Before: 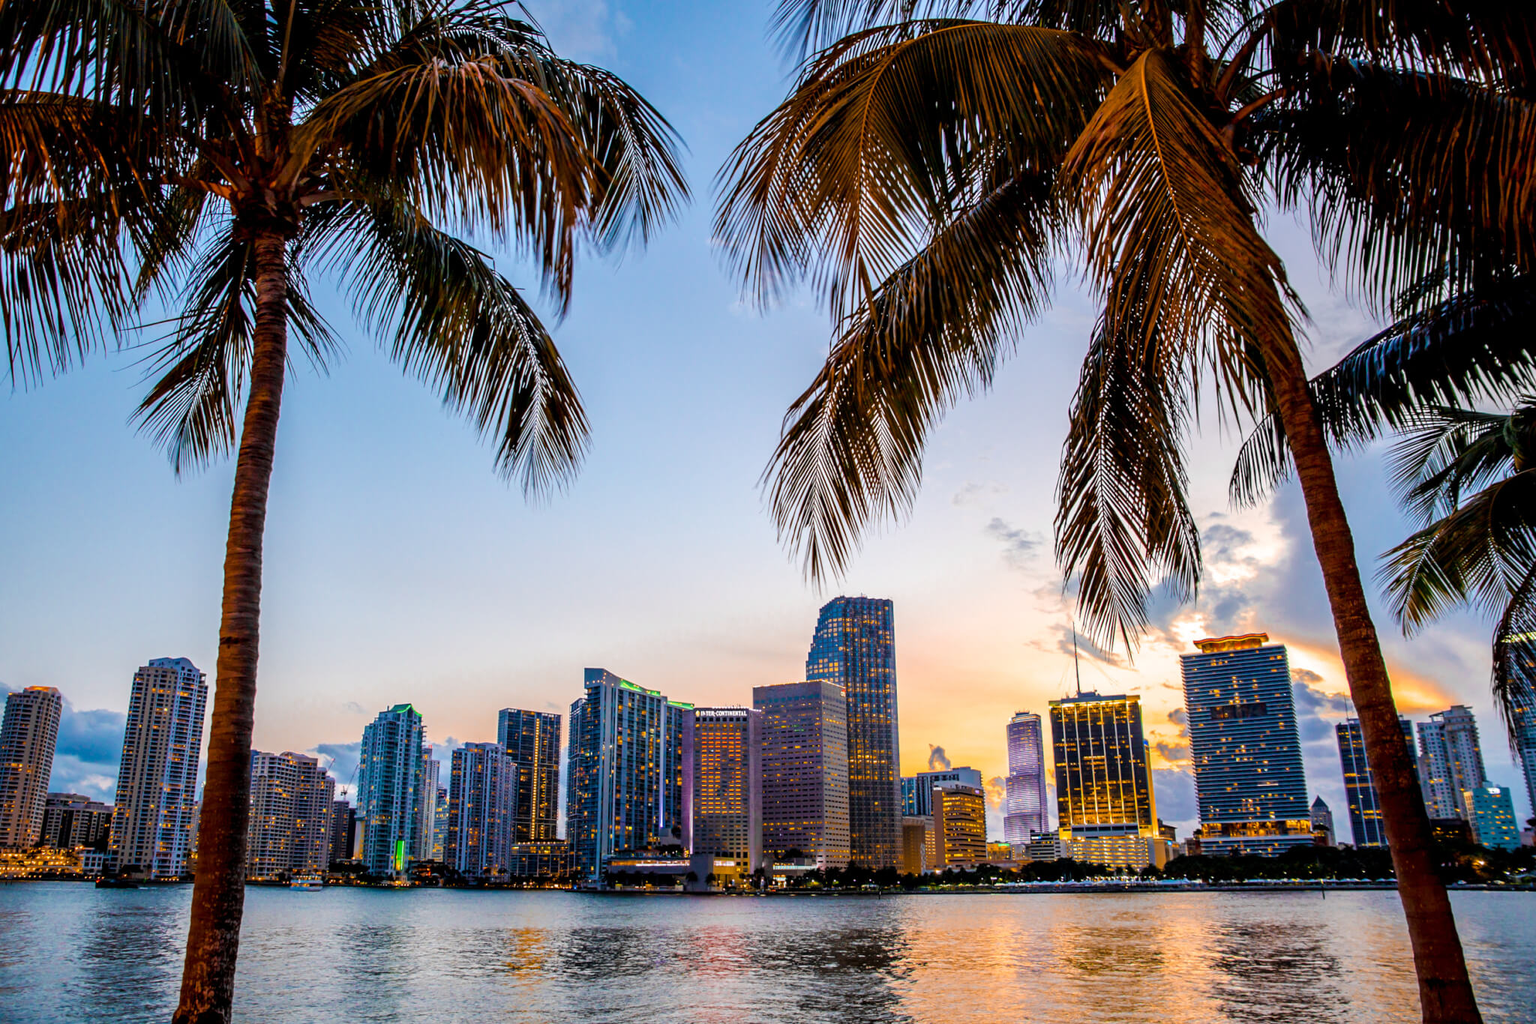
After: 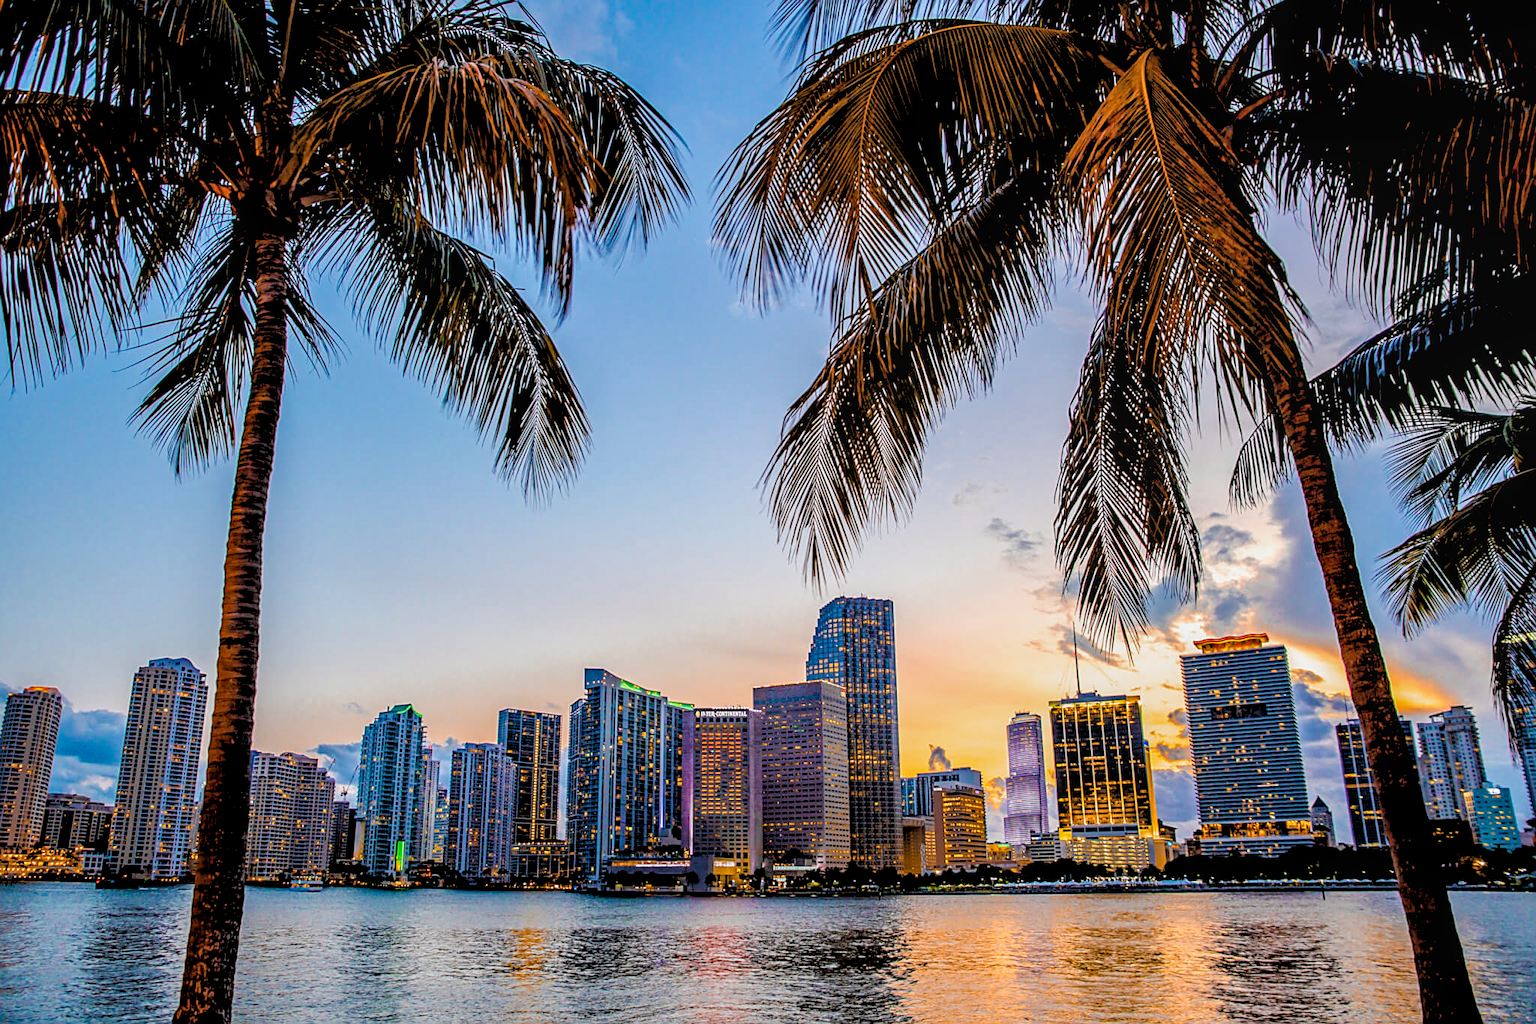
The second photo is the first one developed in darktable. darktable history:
haze removal: strength 0.29, distance 0.25, compatibility mode true, adaptive false
rgb levels: preserve colors sum RGB, levels [[0.038, 0.433, 0.934], [0, 0.5, 1], [0, 0.5, 1]]
local contrast: on, module defaults
sharpen: on, module defaults
